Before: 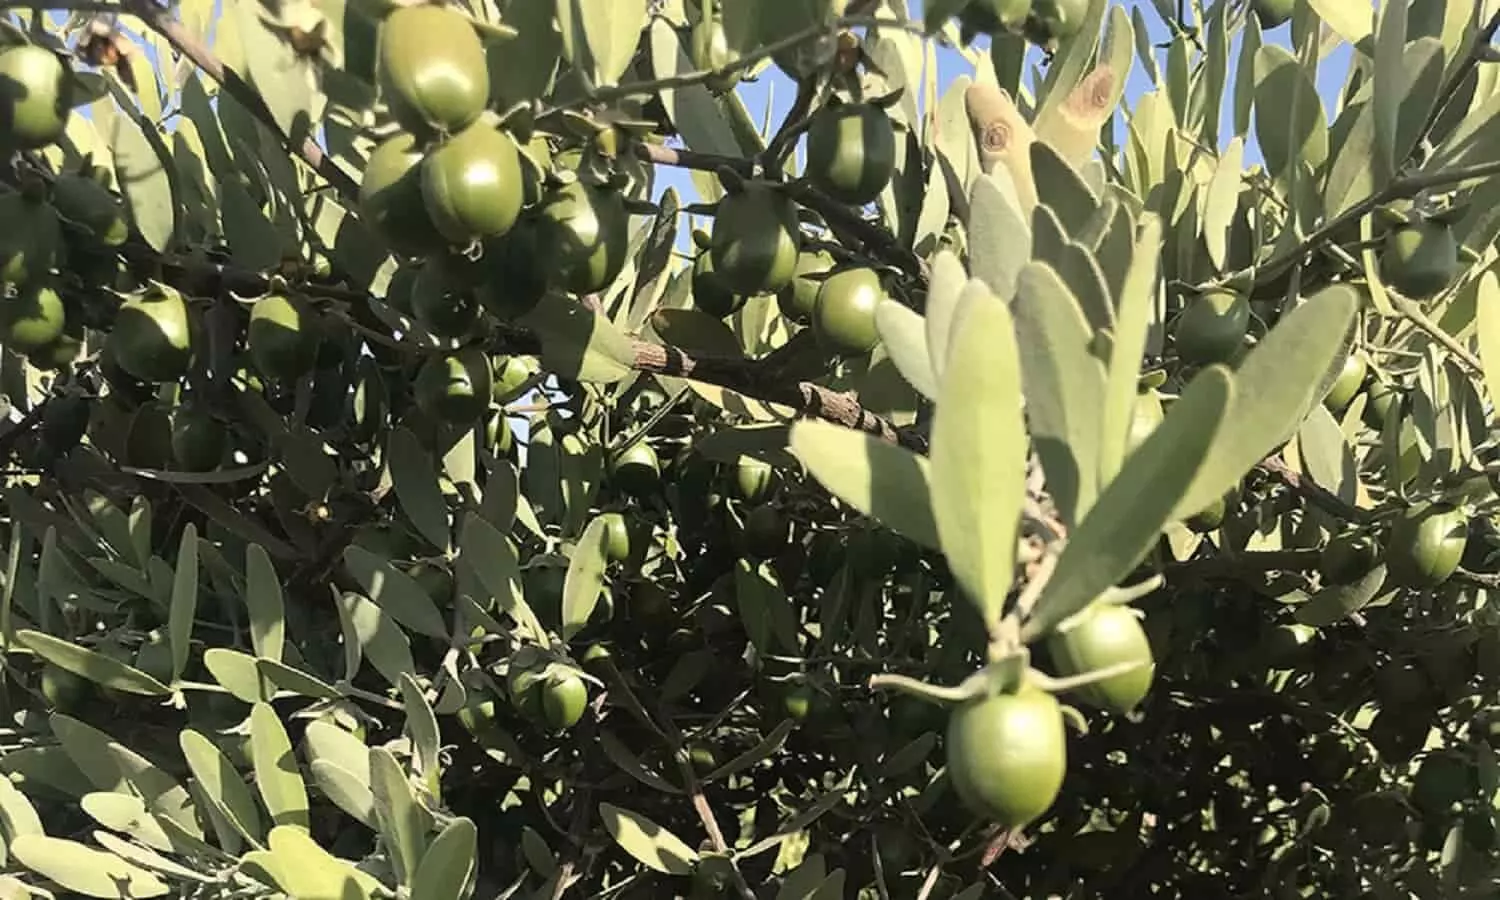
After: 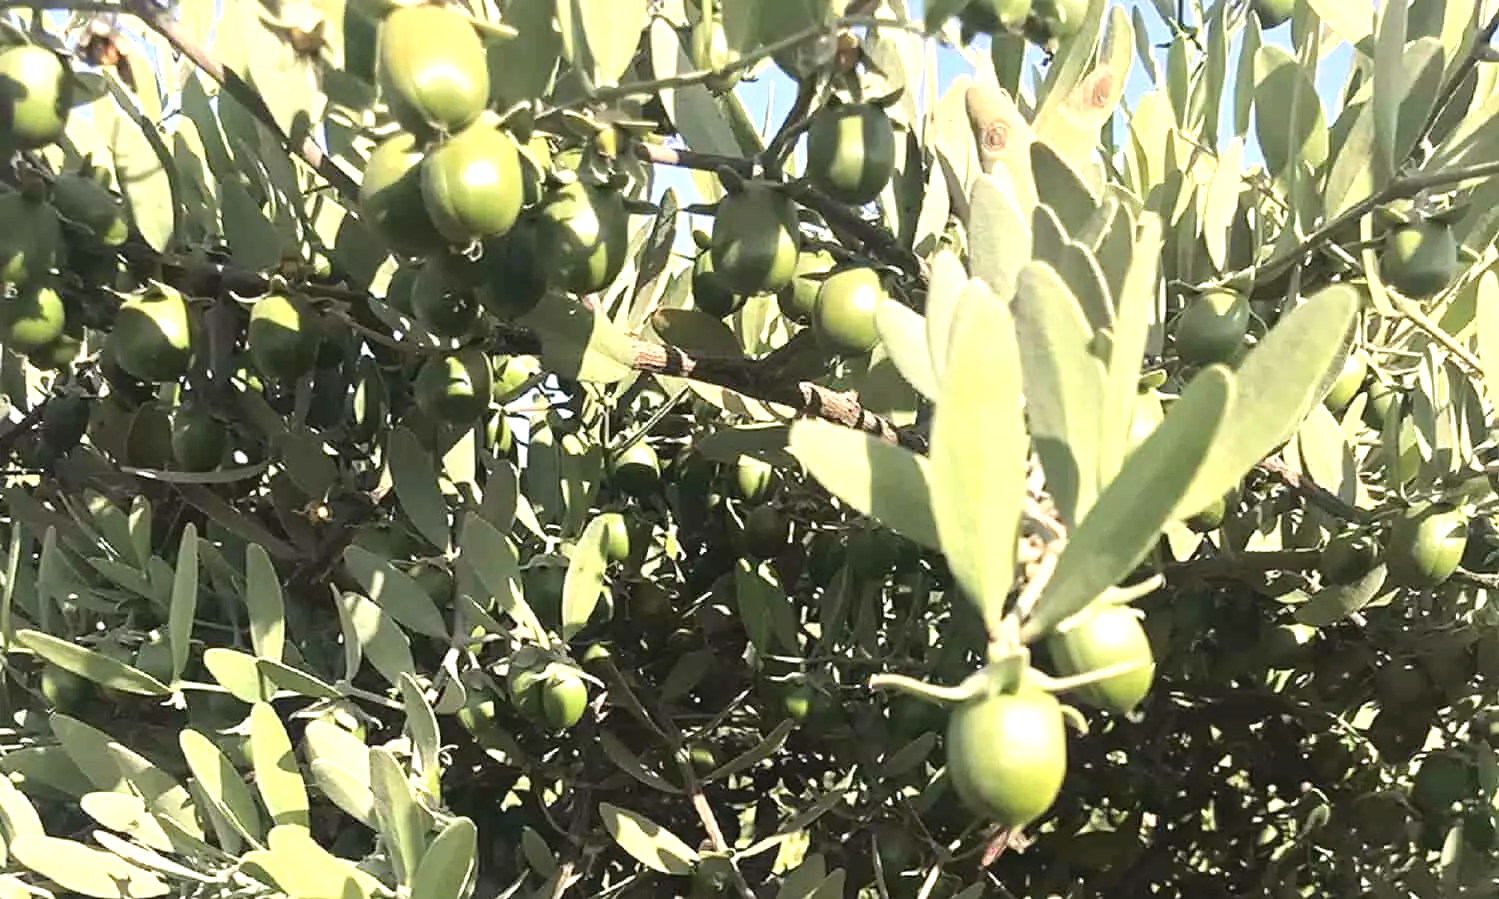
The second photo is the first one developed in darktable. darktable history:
exposure: black level correction 0, exposure 1.2 EV, compensate highlight preservation false
tone equalizer: -8 EV -0.002 EV, -7 EV 0.005 EV, -6 EV -0.009 EV, -5 EV 0.011 EV, -4 EV -0.012 EV, -3 EV 0.007 EV, -2 EV -0.062 EV, -1 EV -0.293 EV, +0 EV -0.582 EV, smoothing diameter 2%, edges refinement/feathering 20, mask exposure compensation -1.57 EV, filter diffusion 5
